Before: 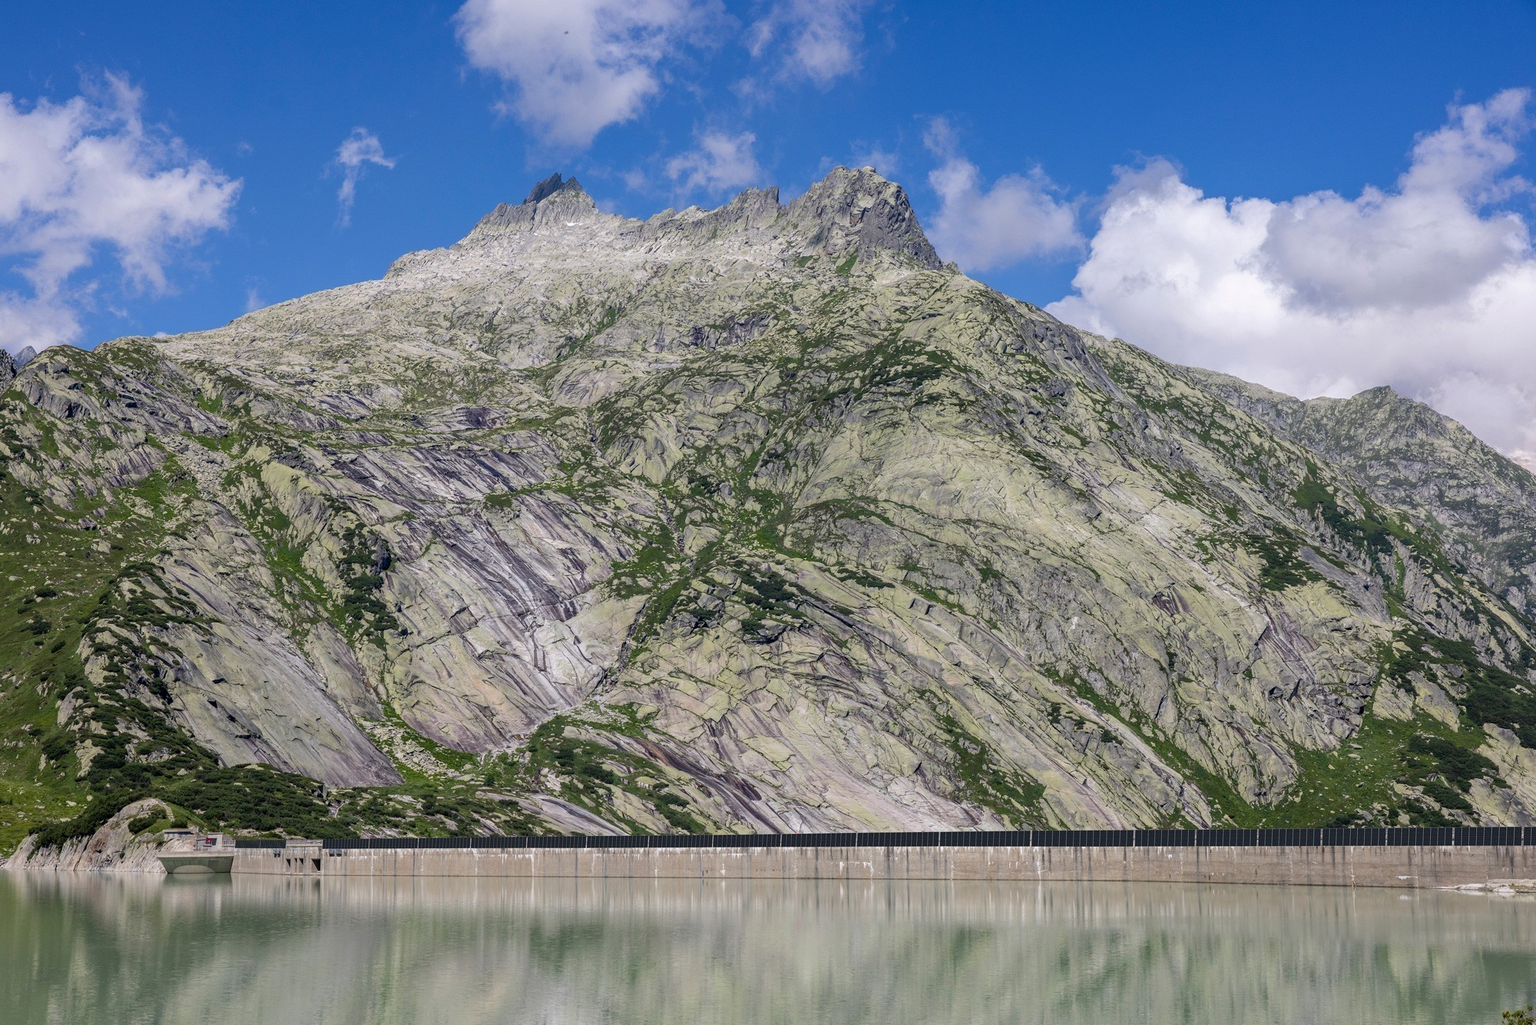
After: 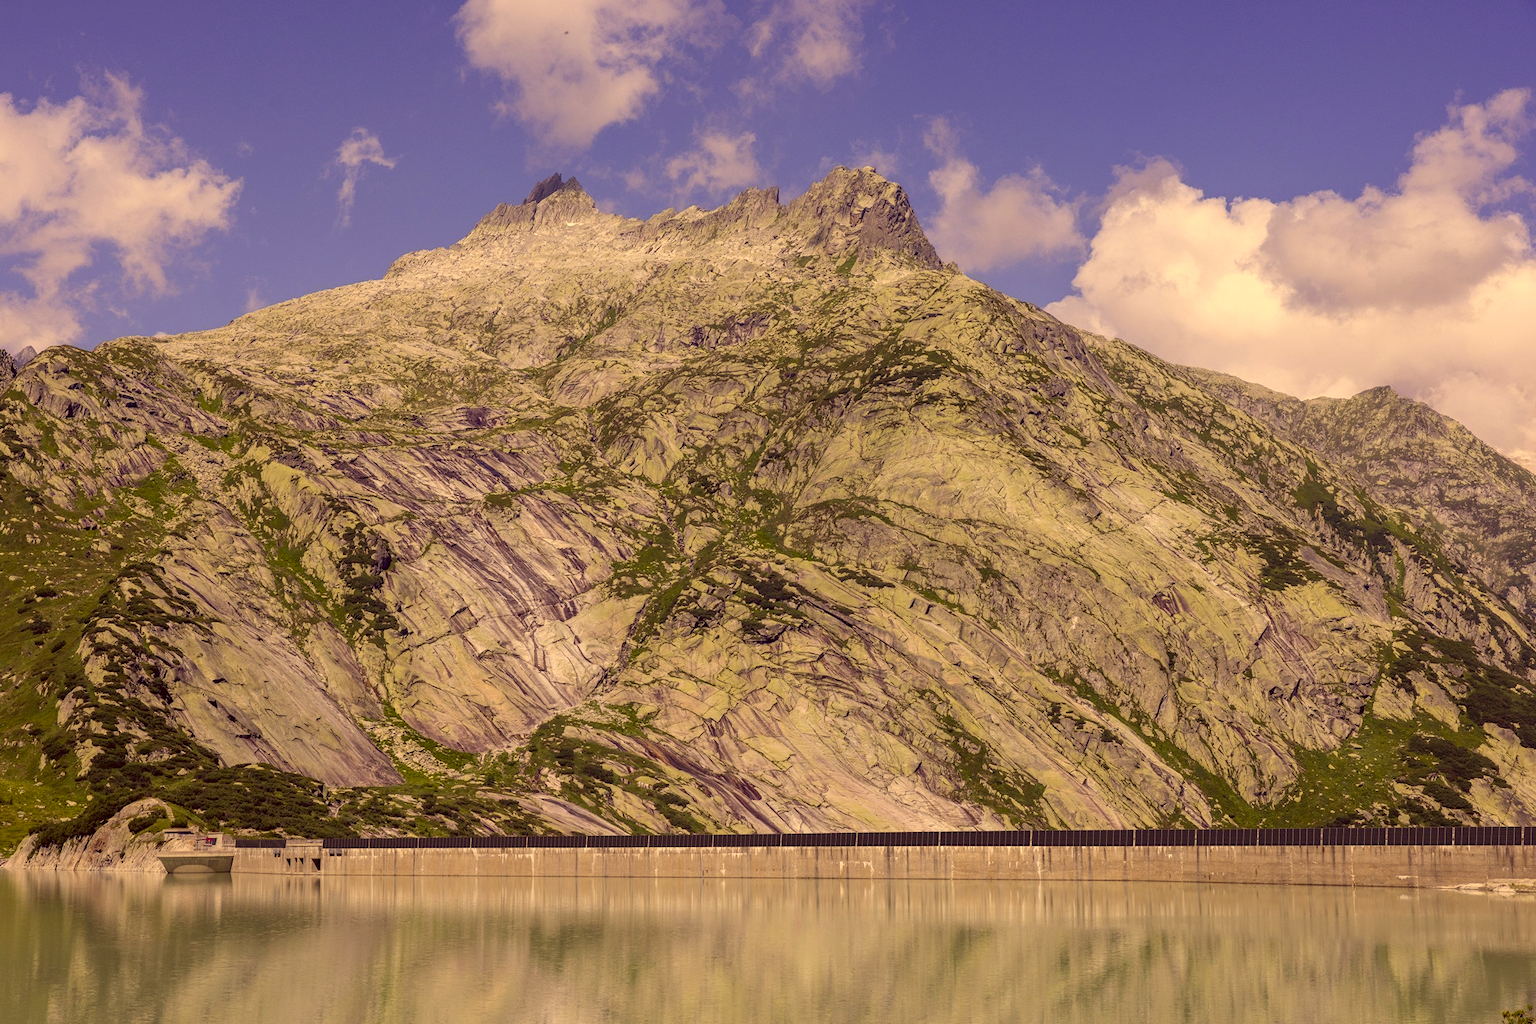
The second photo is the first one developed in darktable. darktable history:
color correction: highlights a* 9.88, highlights b* 39.24, shadows a* 14.49, shadows b* 3.24
